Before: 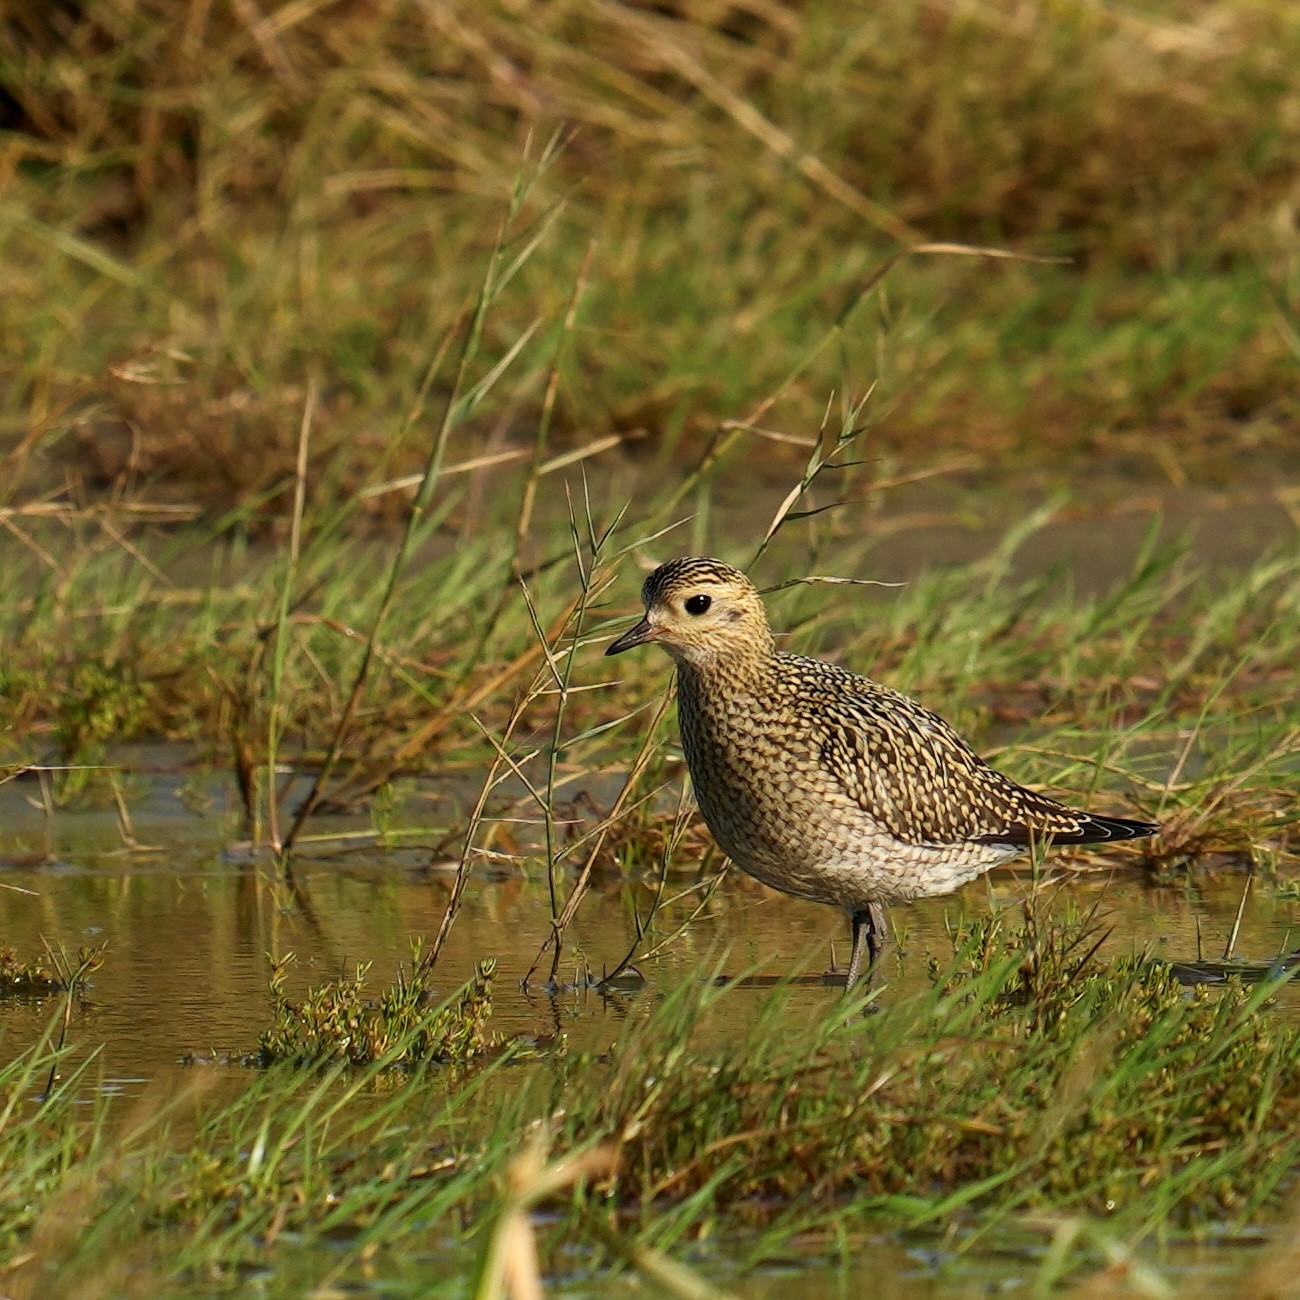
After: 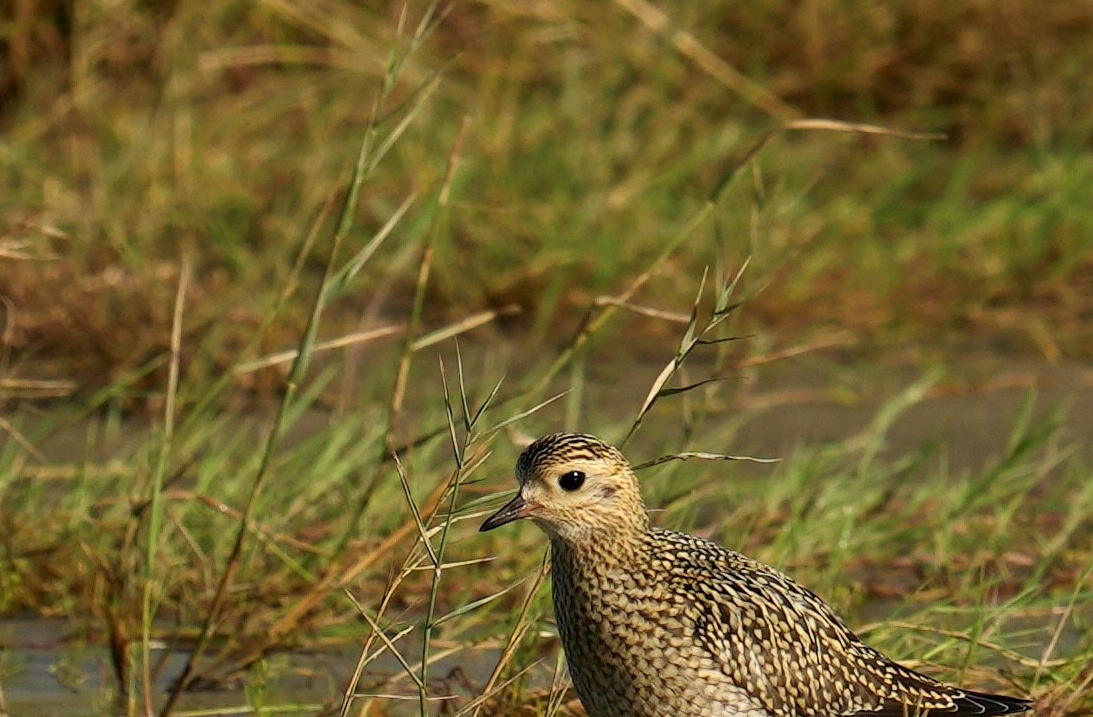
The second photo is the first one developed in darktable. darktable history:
crop and rotate: left 9.697%, top 9.559%, right 6.206%, bottom 35.284%
